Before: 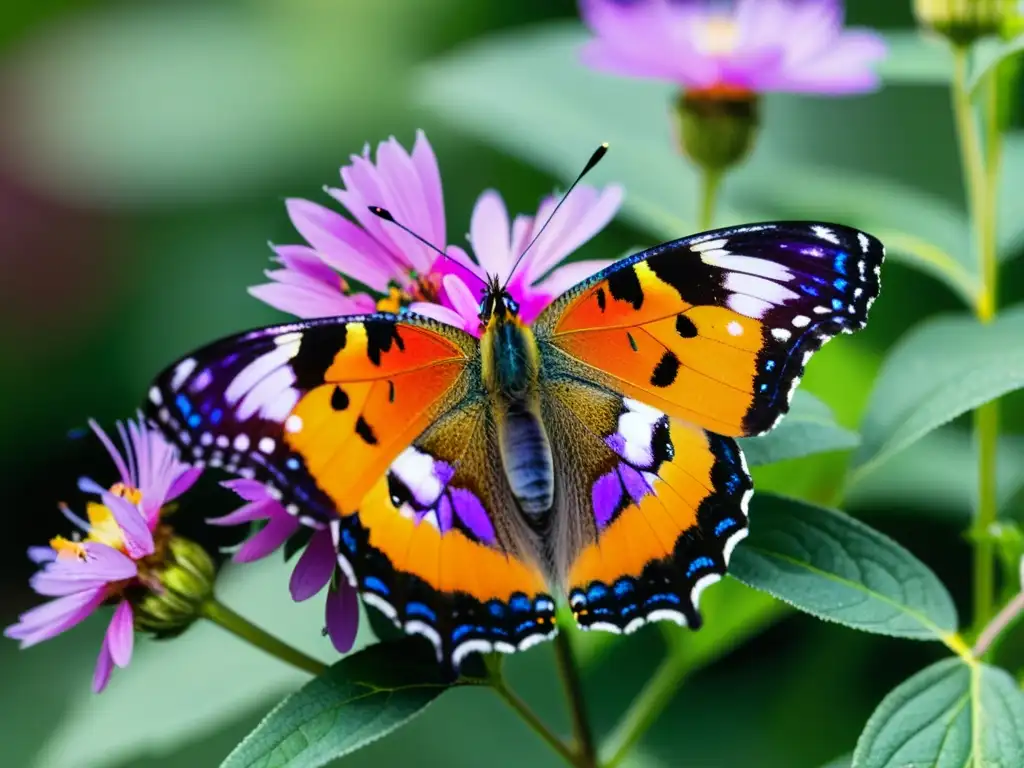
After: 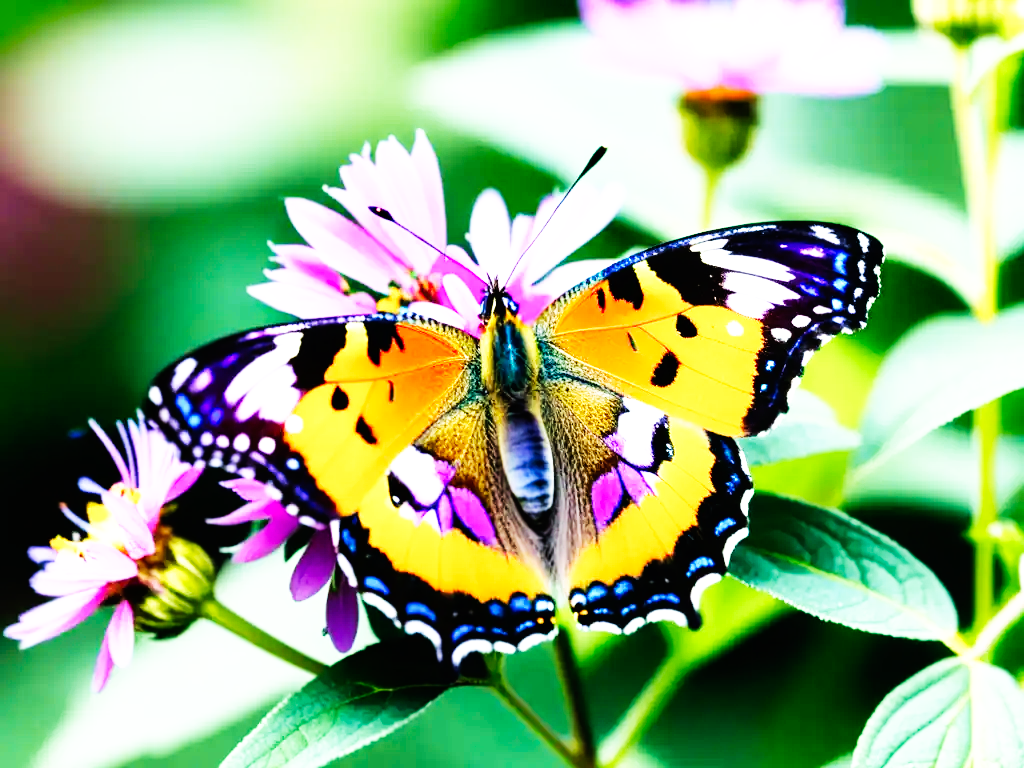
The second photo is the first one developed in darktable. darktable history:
tone equalizer: -8 EV -0.788 EV, -7 EV -0.74 EV, -6 EV -0.636 EV, -5 EV -0.385 EV, -3 EV 0.402 EV, -2 EV 0.6 EV, -1 EV 0.696 EV, +0 EV 0.733 EV
exposure: compensate highlight preservation false
base curve: curves: ch0 [(0, 0) (0.007, 0.004) (0.027, 0.03) (0.046, 0.07) (0.207, 0.54) (0.442, 0.872) (0.673, 0.972) (1, 1)], preserve colors none
velvia: strength 26.66%
